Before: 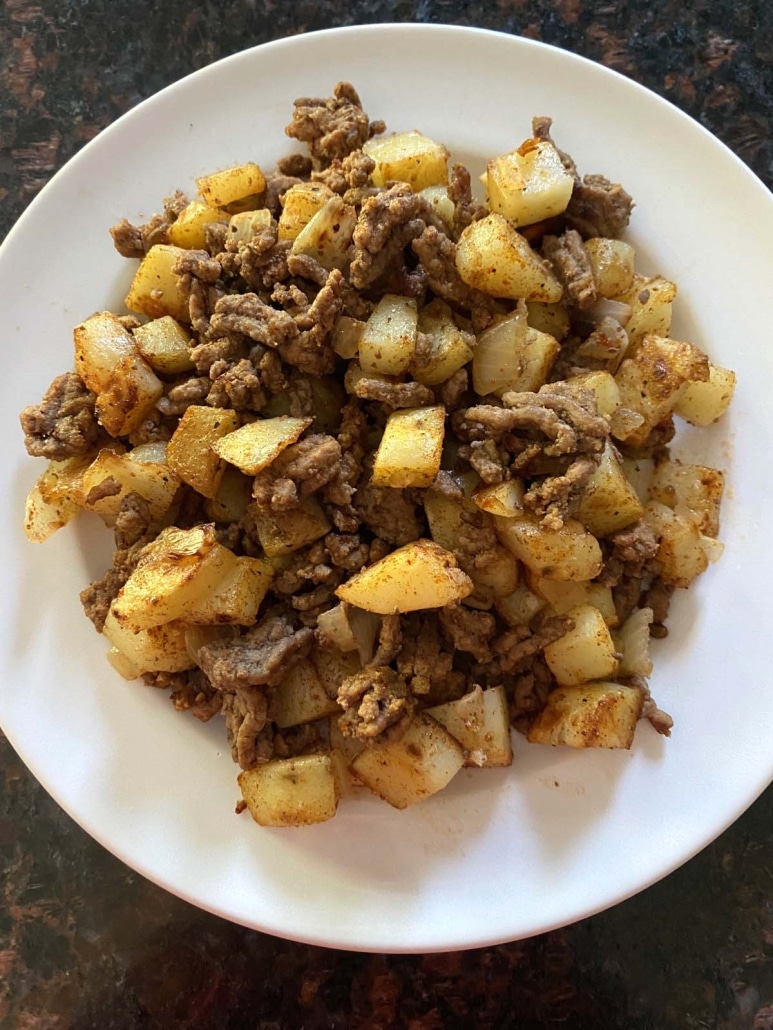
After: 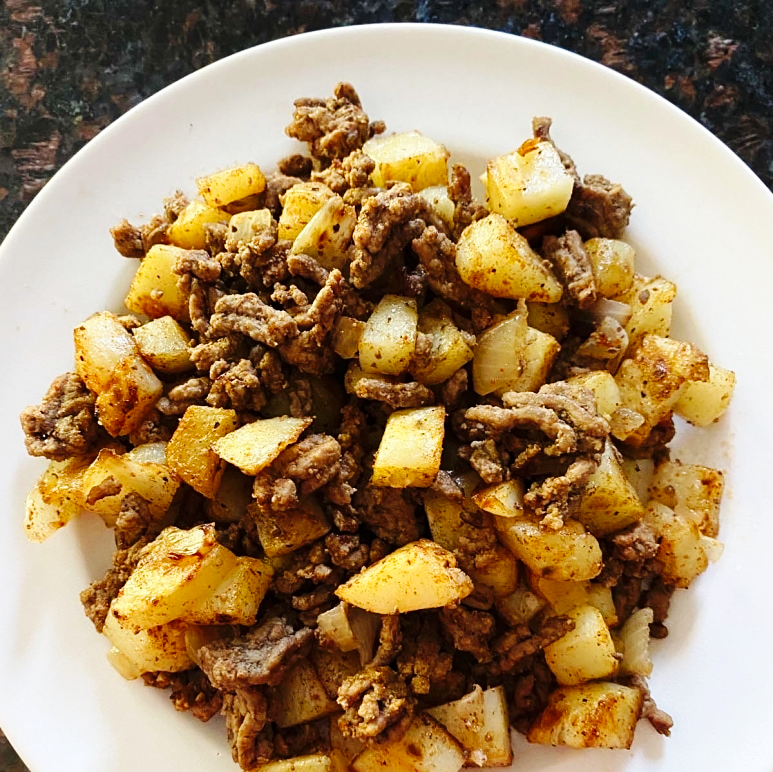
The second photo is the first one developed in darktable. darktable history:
crop: bottom 24.988%
sharpen: amount 0.2
base curve: curves: ch0 [(0, 0) (0.036, 0.025) (0.121, 0.166) (0.206, 0.329) (0.605, 0.79) (1, 1)], preserve colors none
